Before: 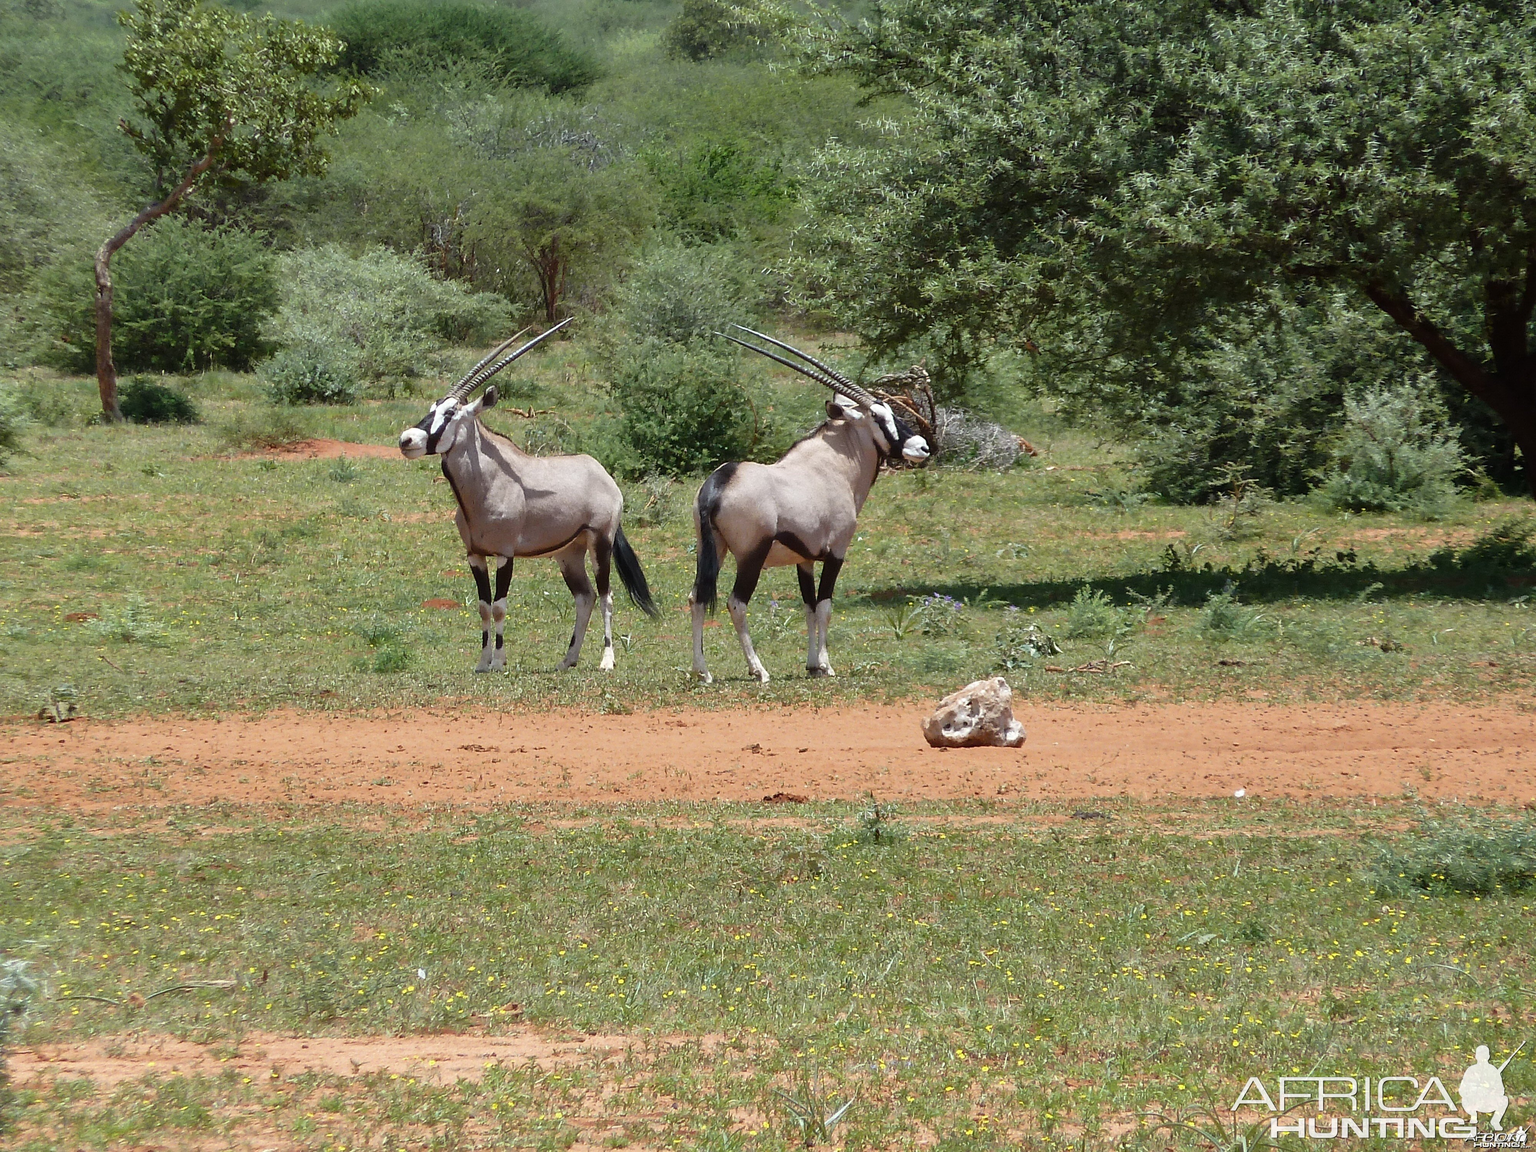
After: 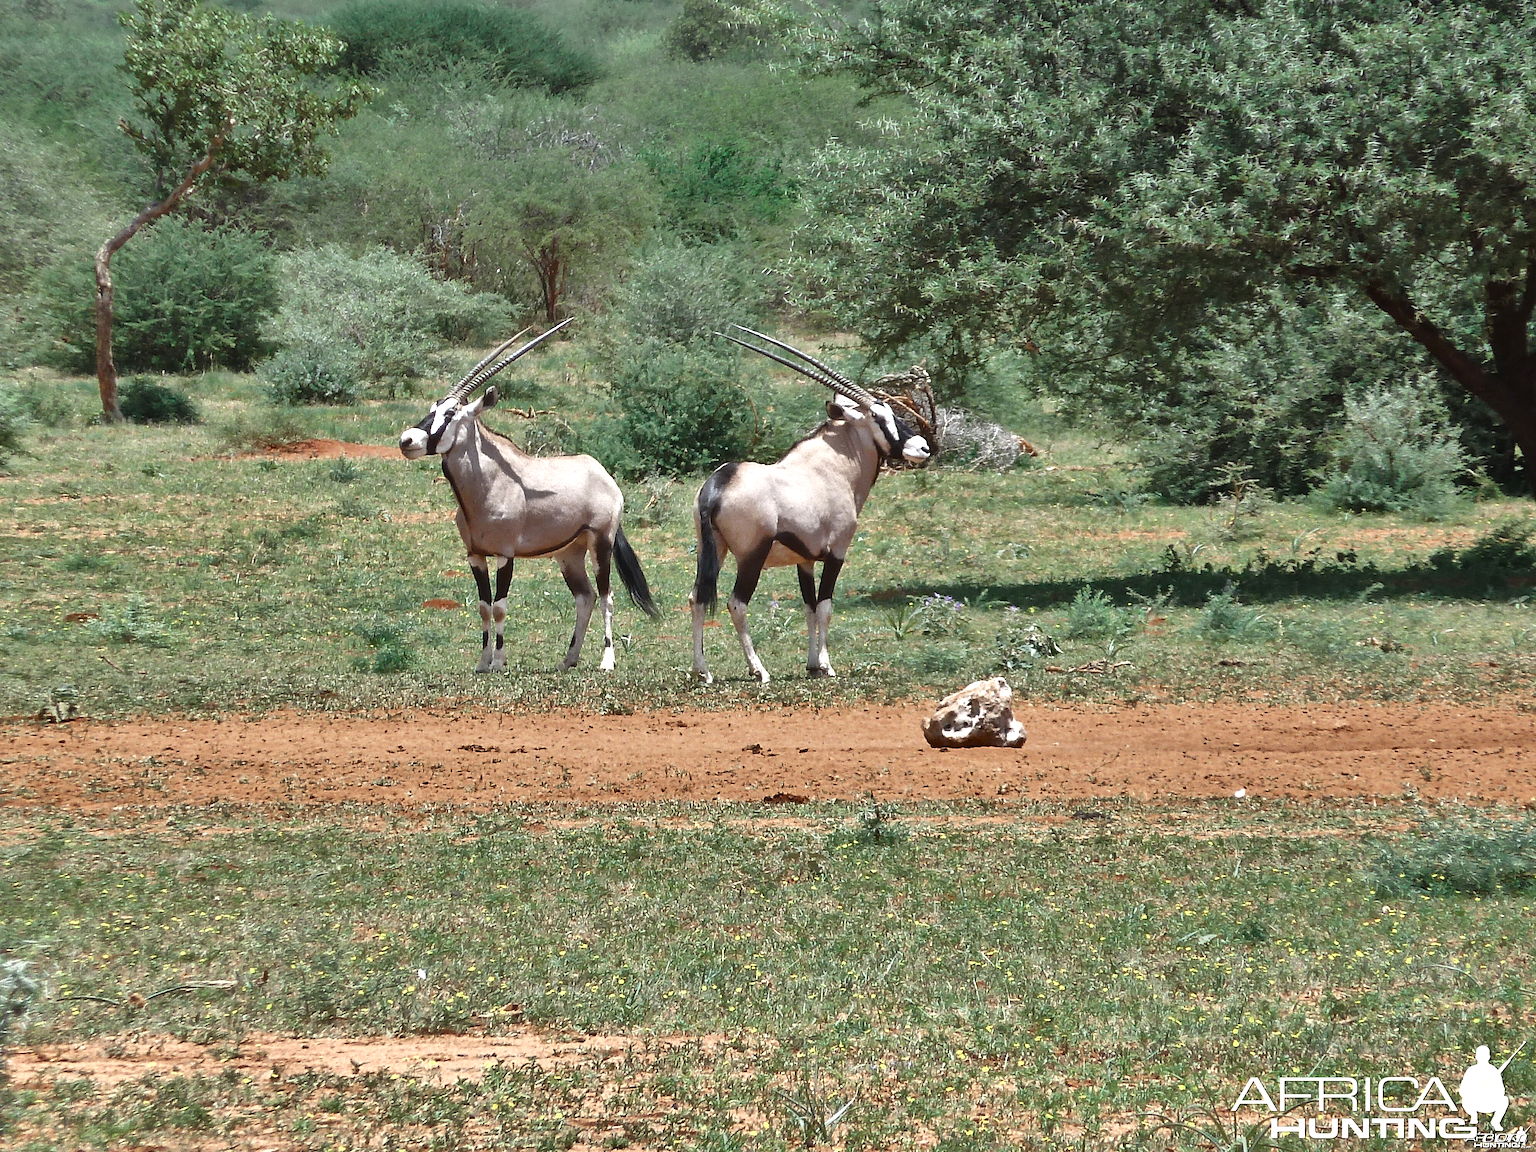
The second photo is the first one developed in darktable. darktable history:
exposure: black level correction 0, exposure 0.695 EV, compensate highlight preservation false
shadows and highlights: radius 106.89, shadows 45.72, highlights -67.39, highlights color adjustment 0.432%, low approximation 0.01, soften with gaussian
color zones: curves: ch0 [(0, 0.5) (0.125, 0.4) (0.25, 0.5) (0.375, 0.4) (0.5, 0.4) (0.625, 0.6) (0.75, 0.6) (0.875, 0.5)]; ch1 [(0, 0.4) (0.125, 0.5) (0.25, 0.4) (0.375, 0.4) (0.5, 0.4) (0.625, 0.4) (0.75, 0.5) (0.875, 0.4)]; ch2 [(0, 0.6) (0.125, 0.5) (0.25, 0.5) (0.375, 0.6) (0.5, 0.6) (0.625, 0.5) (0.75, 0.5) (0.875, 0.5)], mix 41.35%
